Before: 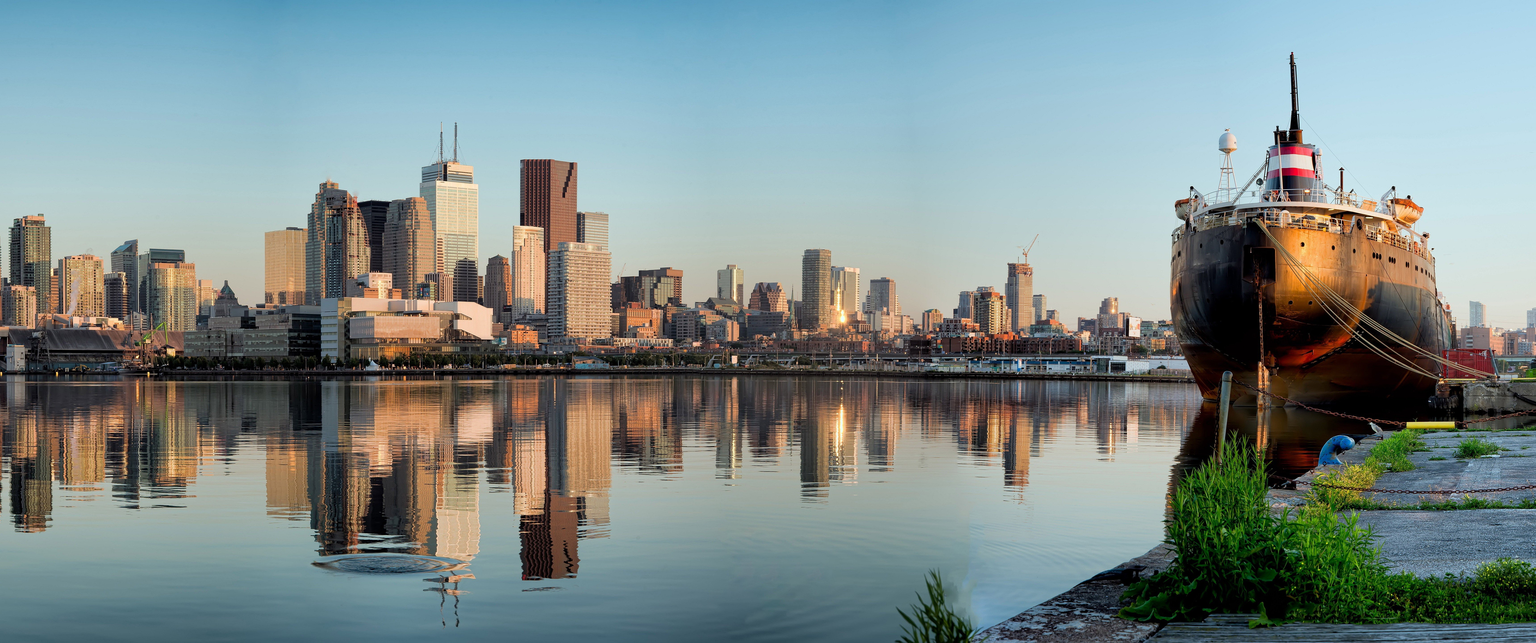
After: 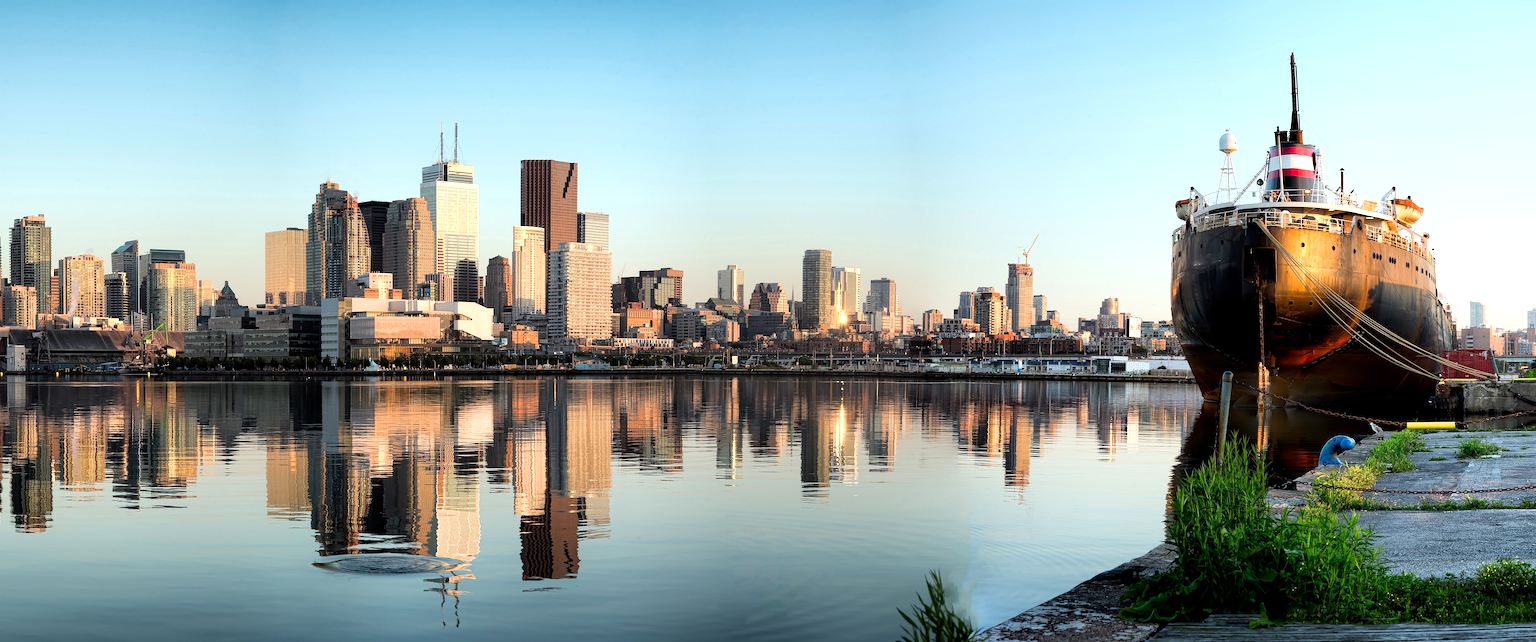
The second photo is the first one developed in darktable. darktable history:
tone equalizer: -8 EV -0.731 EV, -7 EV -0.685 EV, -6 EV -0.592 EV, -5 EV -0.36 EV, -3 EV 0.384 EV, -2 EV 0.6 EV, -1 EV 0.692 EV, +0 EV 0.735 EV, smoothing diameter 2.2%, edges refinement/feathering 21.78, mask exposure compensation -1.57 EV, filter diffusion 5
